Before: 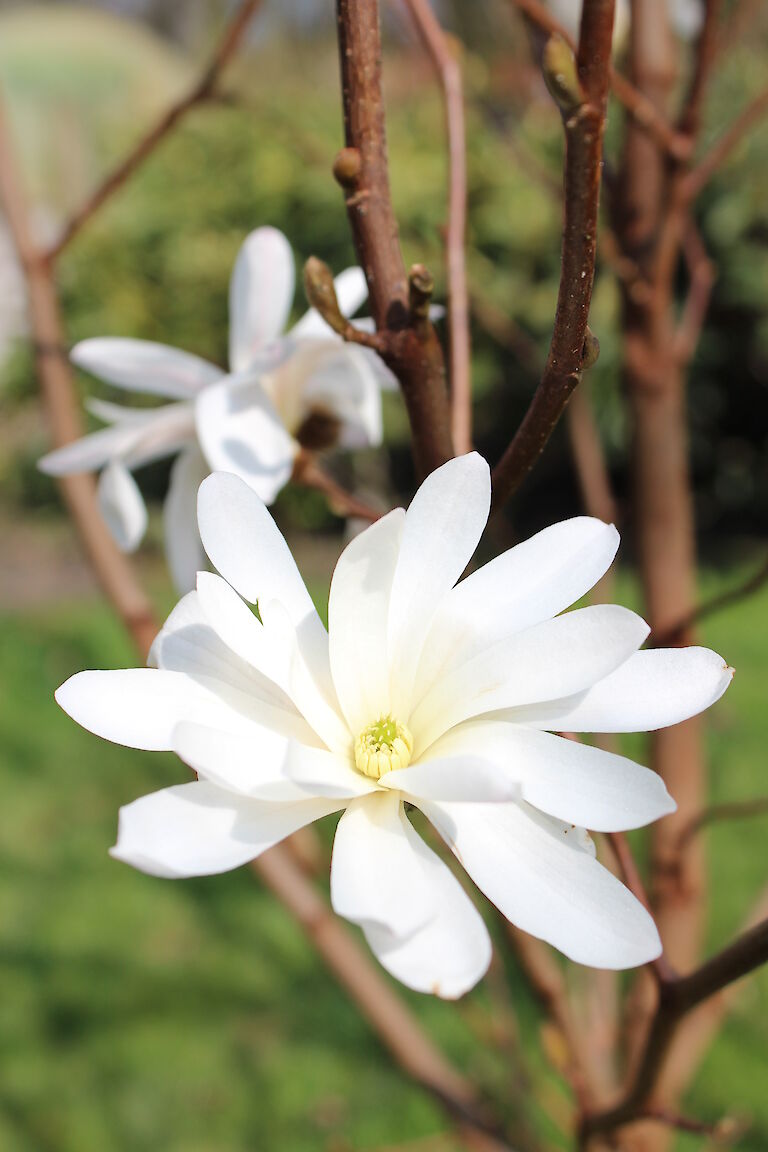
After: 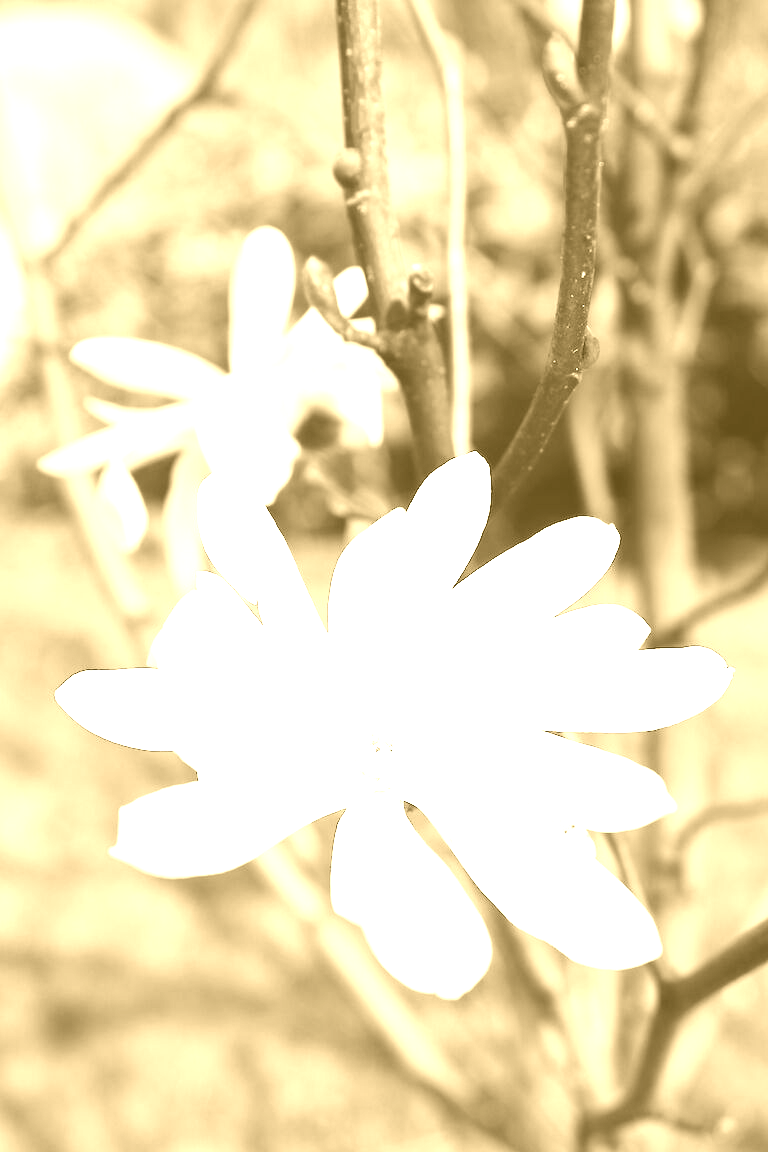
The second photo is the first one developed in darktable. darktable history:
color balance rgb: perceptual saturation grading › global saturation 20%, global vibrance 20%
colorize: hue 36°, source mix 100%
tone equalizer: on, module defaults
exposure: black level correction -0.001, exposure 0.9 EV, compensate exposure bias true, compensate highlight preservation false
